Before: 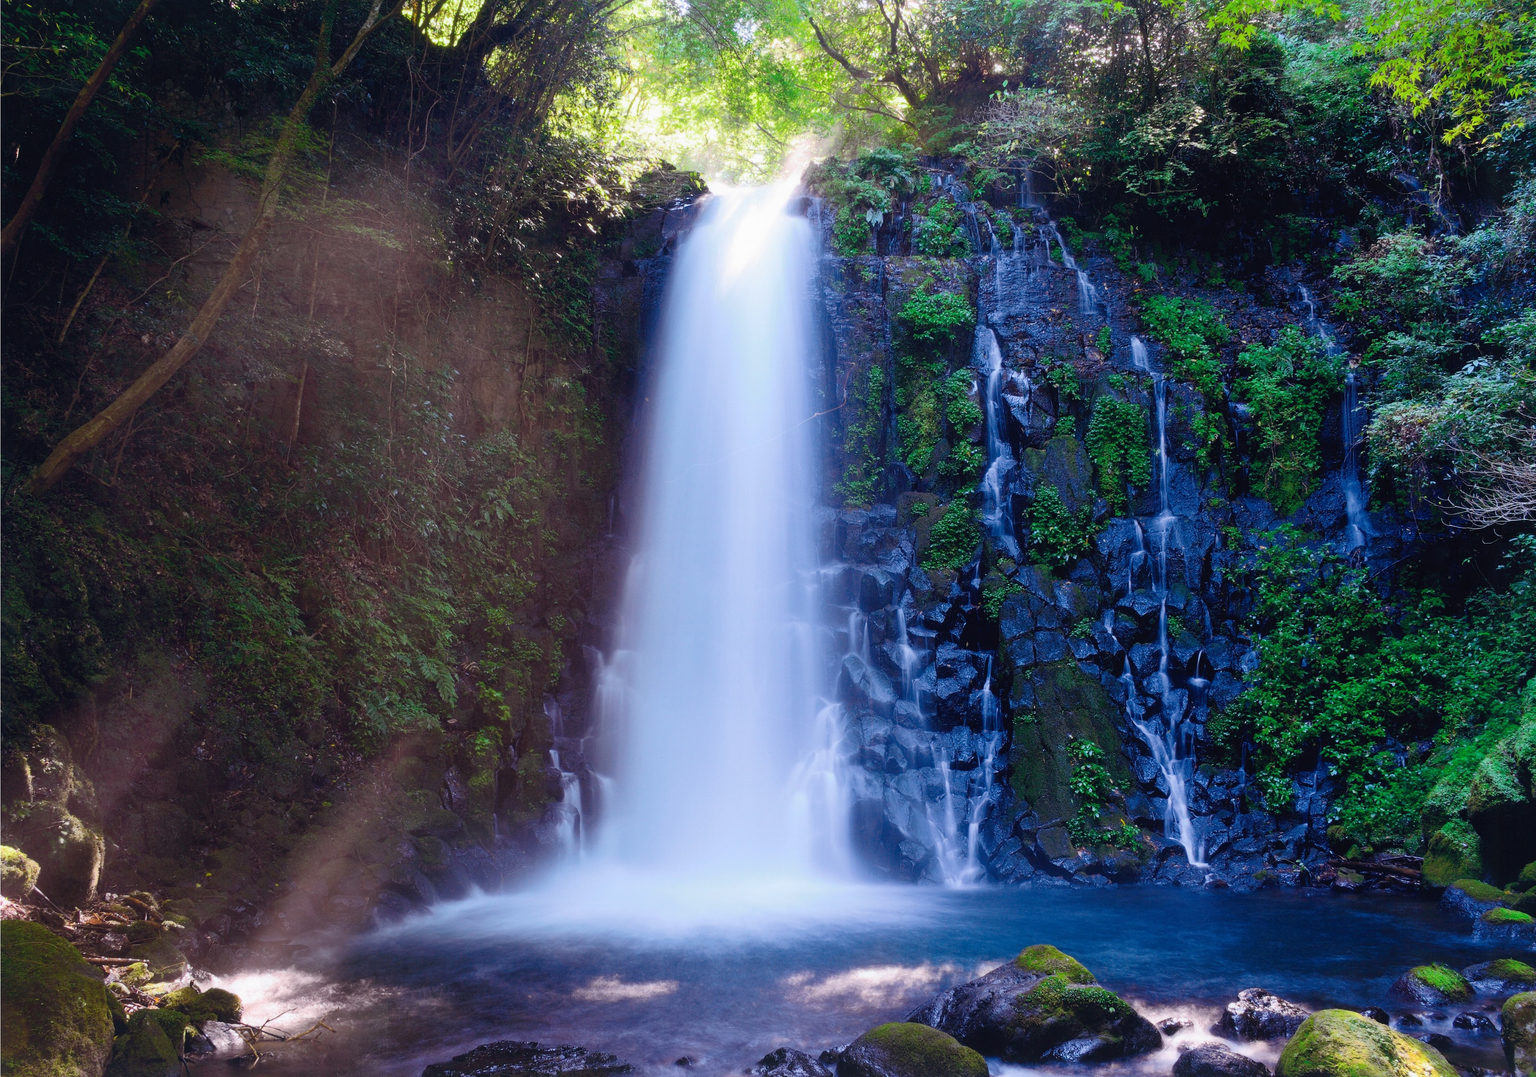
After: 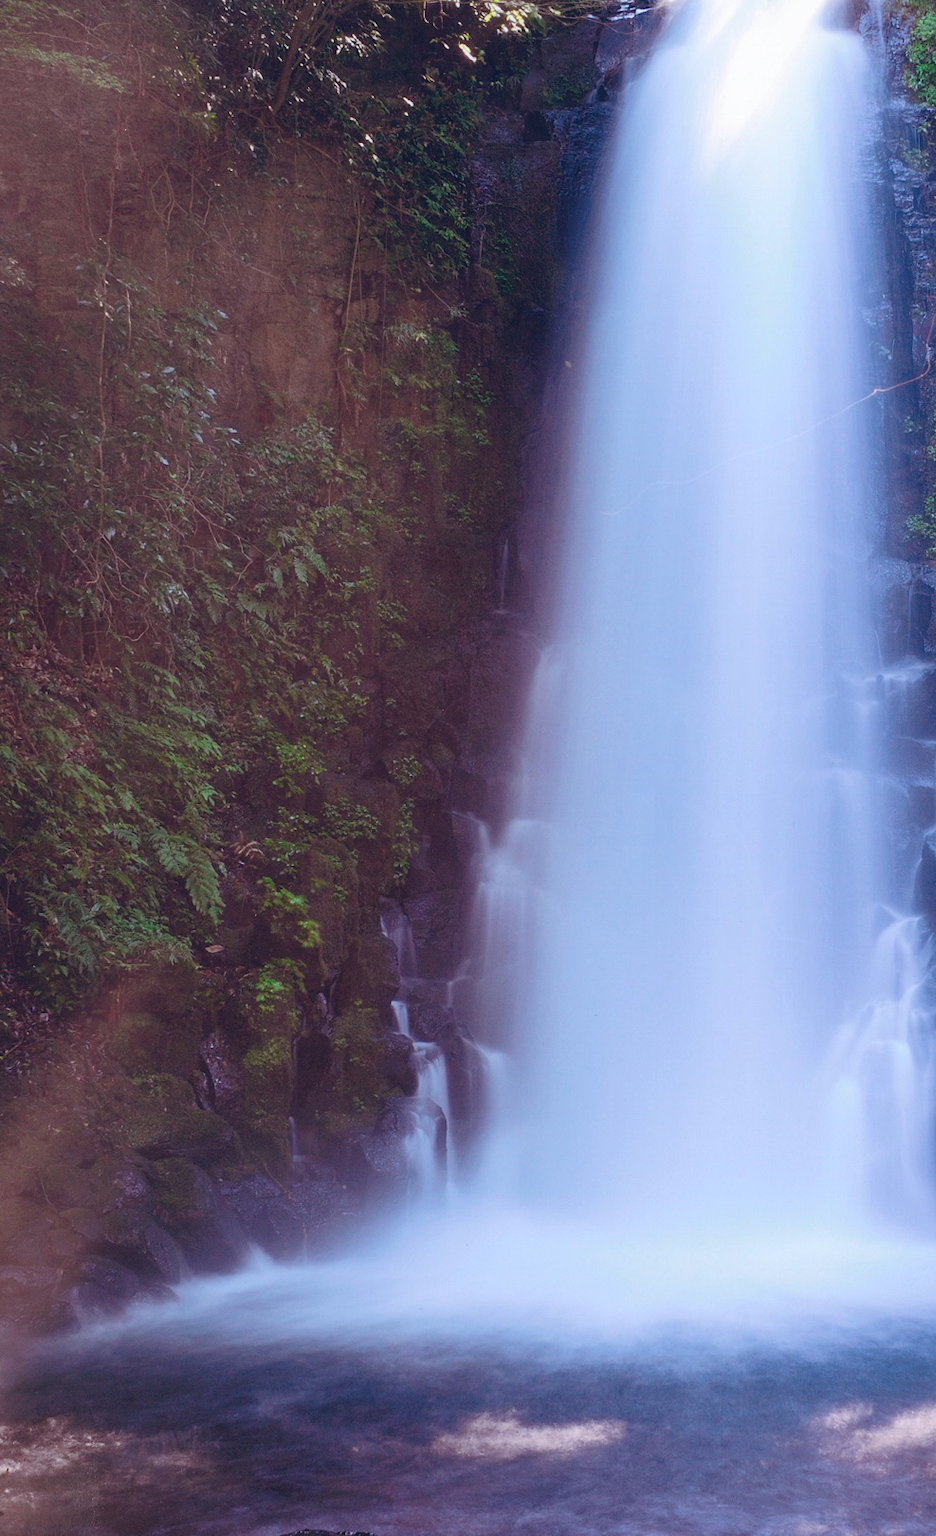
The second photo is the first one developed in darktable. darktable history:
crop and rotate: left 21.77%, top 18.528%, right 44.676%, bottom 2.997%
color balance rgb: shadows lift › chroma 9.92%, shadows lift › hue 45.12°, power › luminance 3.26%, power › hue 231.93°, global offset › luminance 0.4%, global offset › chroma 0.21%, global offset › hue 255.02°
